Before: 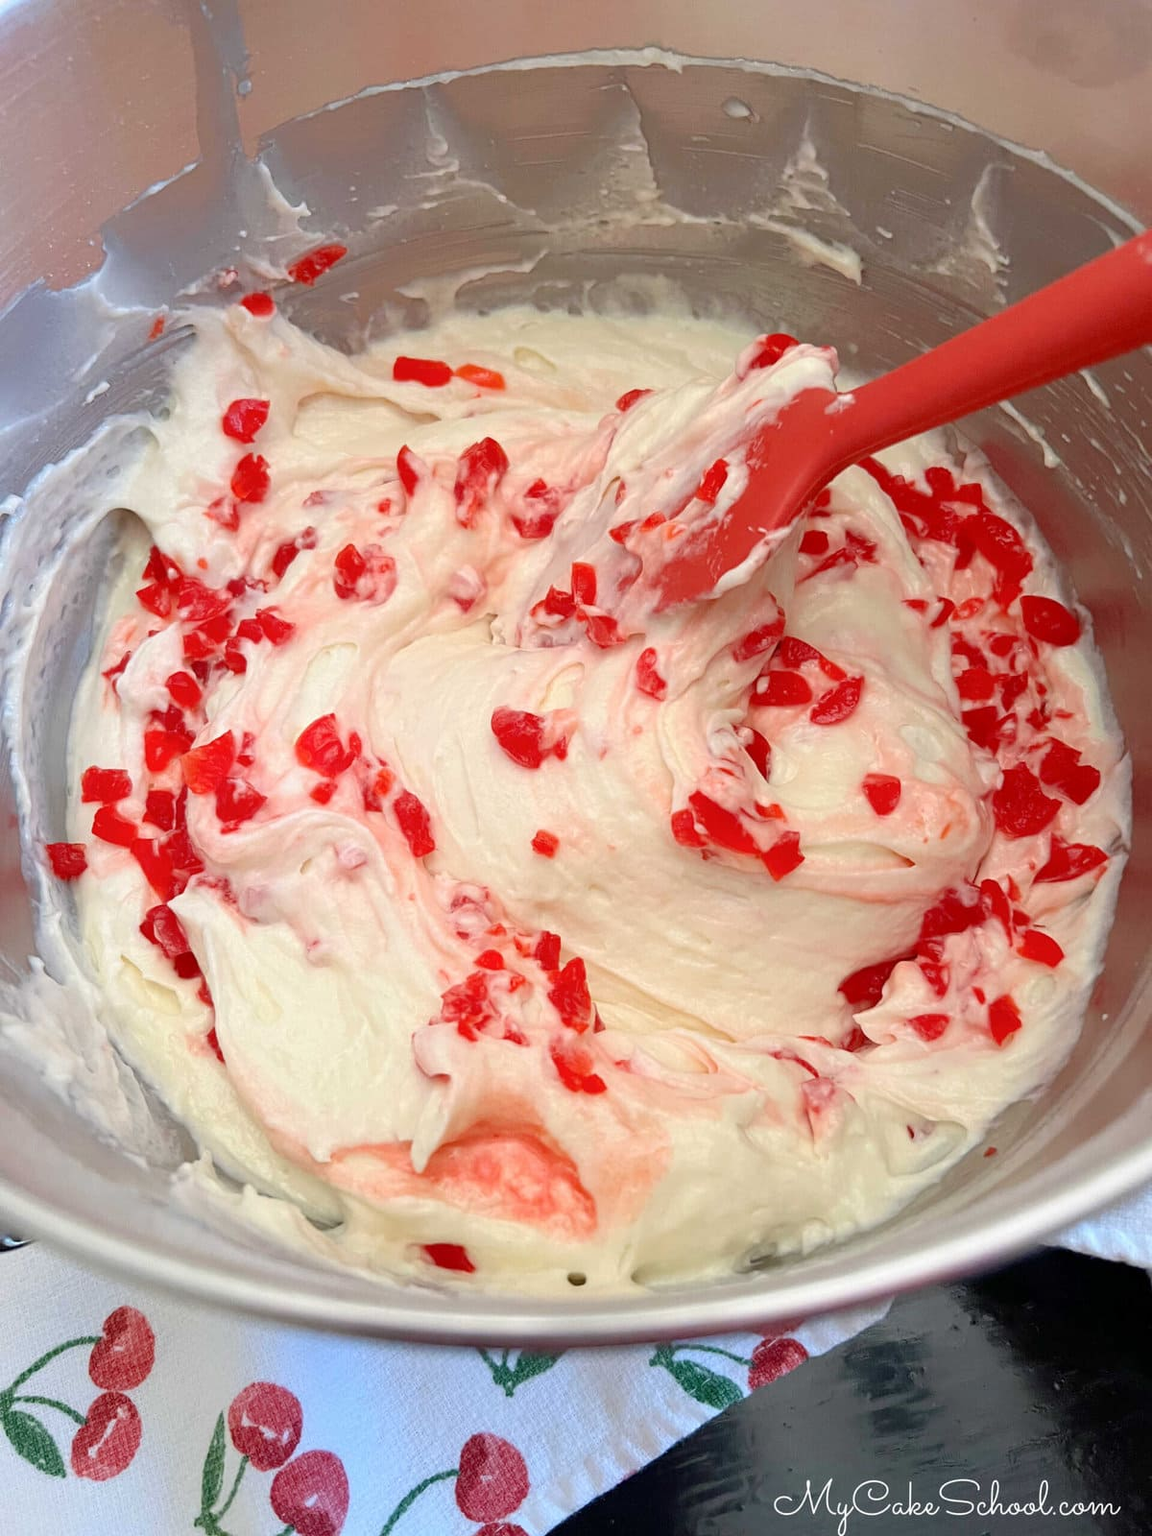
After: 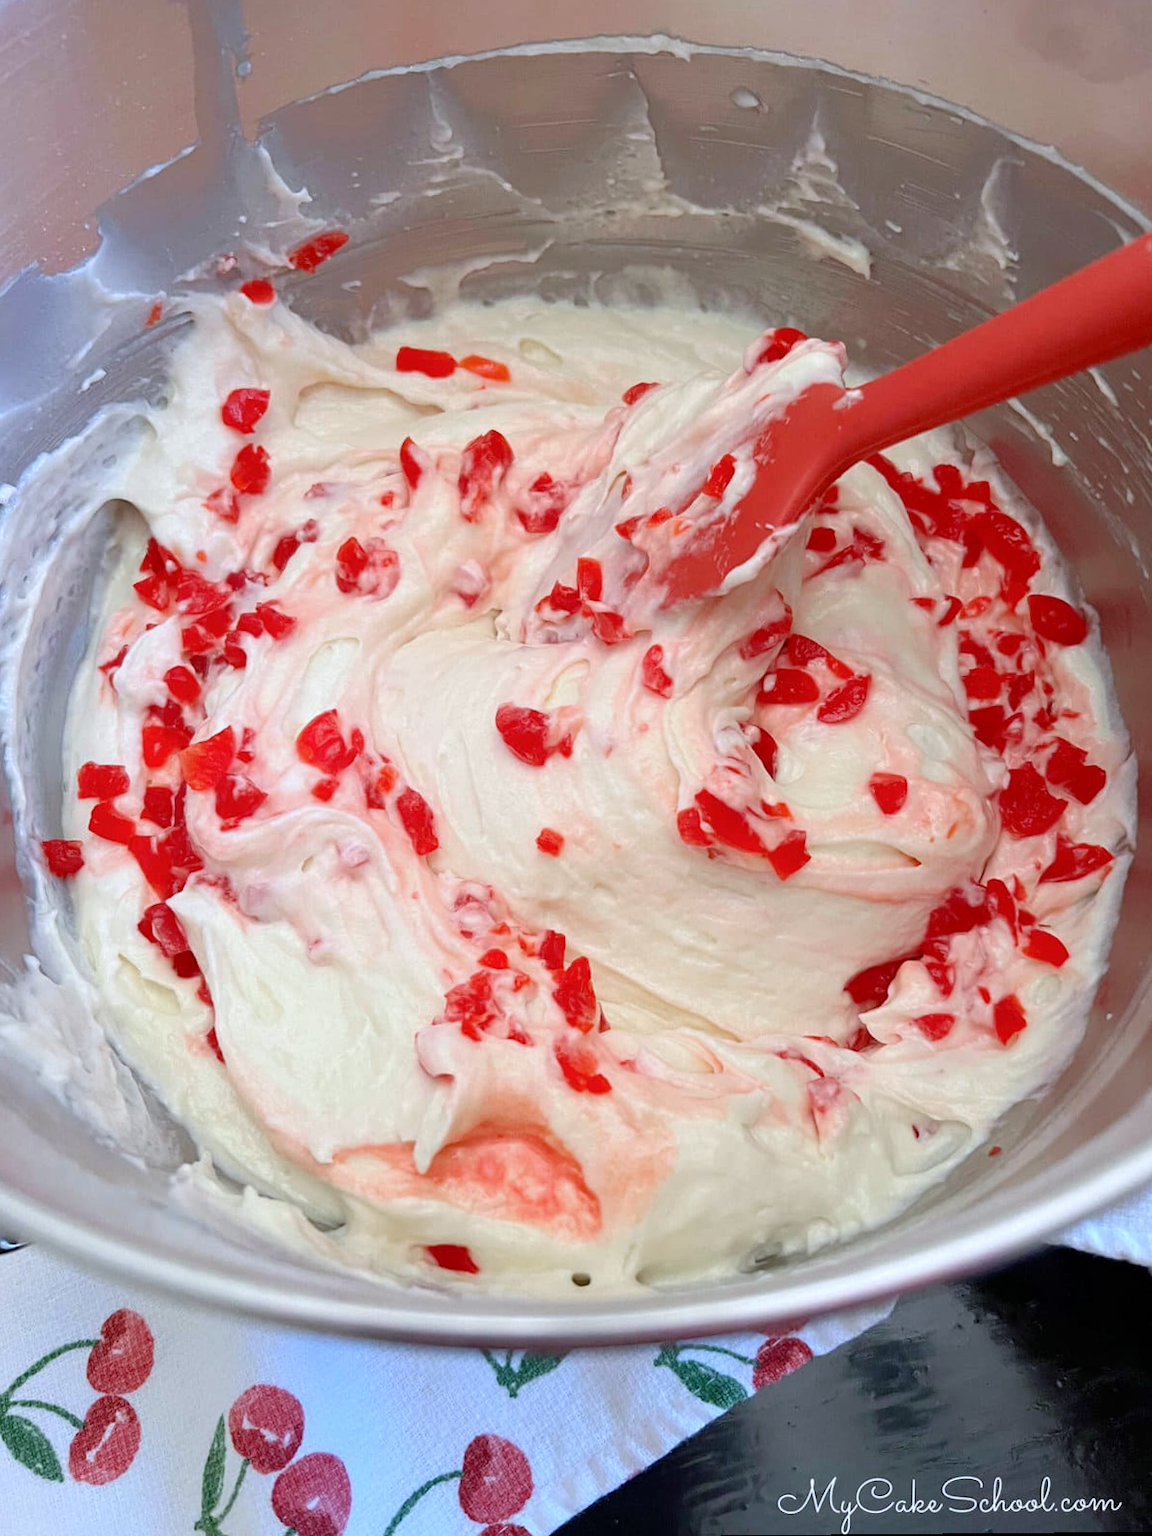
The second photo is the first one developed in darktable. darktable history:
color zones: curves: ch0 [(0, 0.5) (0.143, 0.5) (0.286, 0.456) (0.429, 0.5) (0.571, 0.5) (0.714, 0.5) (0.857, 0.5) (1, 0.5)]; ch1 [(0, 0.5) (0.143, 0.5) (0.286, 0.422) (0.429, 0.5) (0.571, 0.5) (0.714, 0.5) (0.857, 0.5) (1, 0.5)]
rotate and perspective: rotation 0.174°, lens shift (vertical) 0.013, lens shift (horizontal) 0.019, shear 0.001, automatic cropping original format, crop left 0.007, crop right 0.991, crop top 0.016, crop bottom 0.997
tone equalizer: -8 EV -0.55 EV
white balance: red 0.954, blue 1.079
